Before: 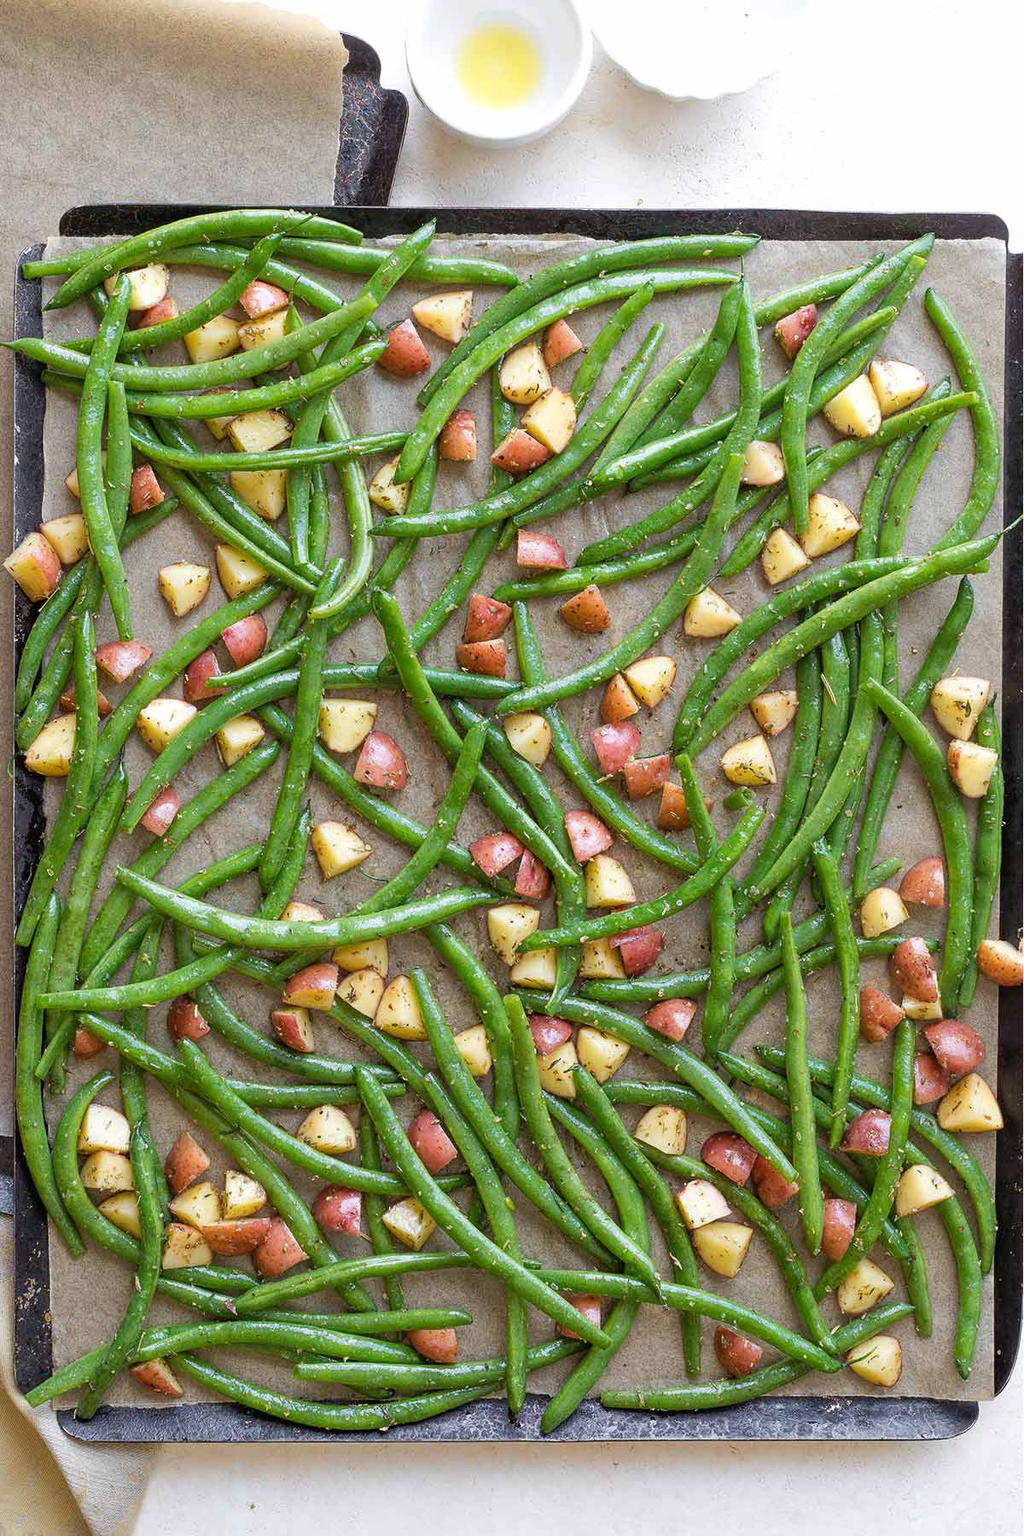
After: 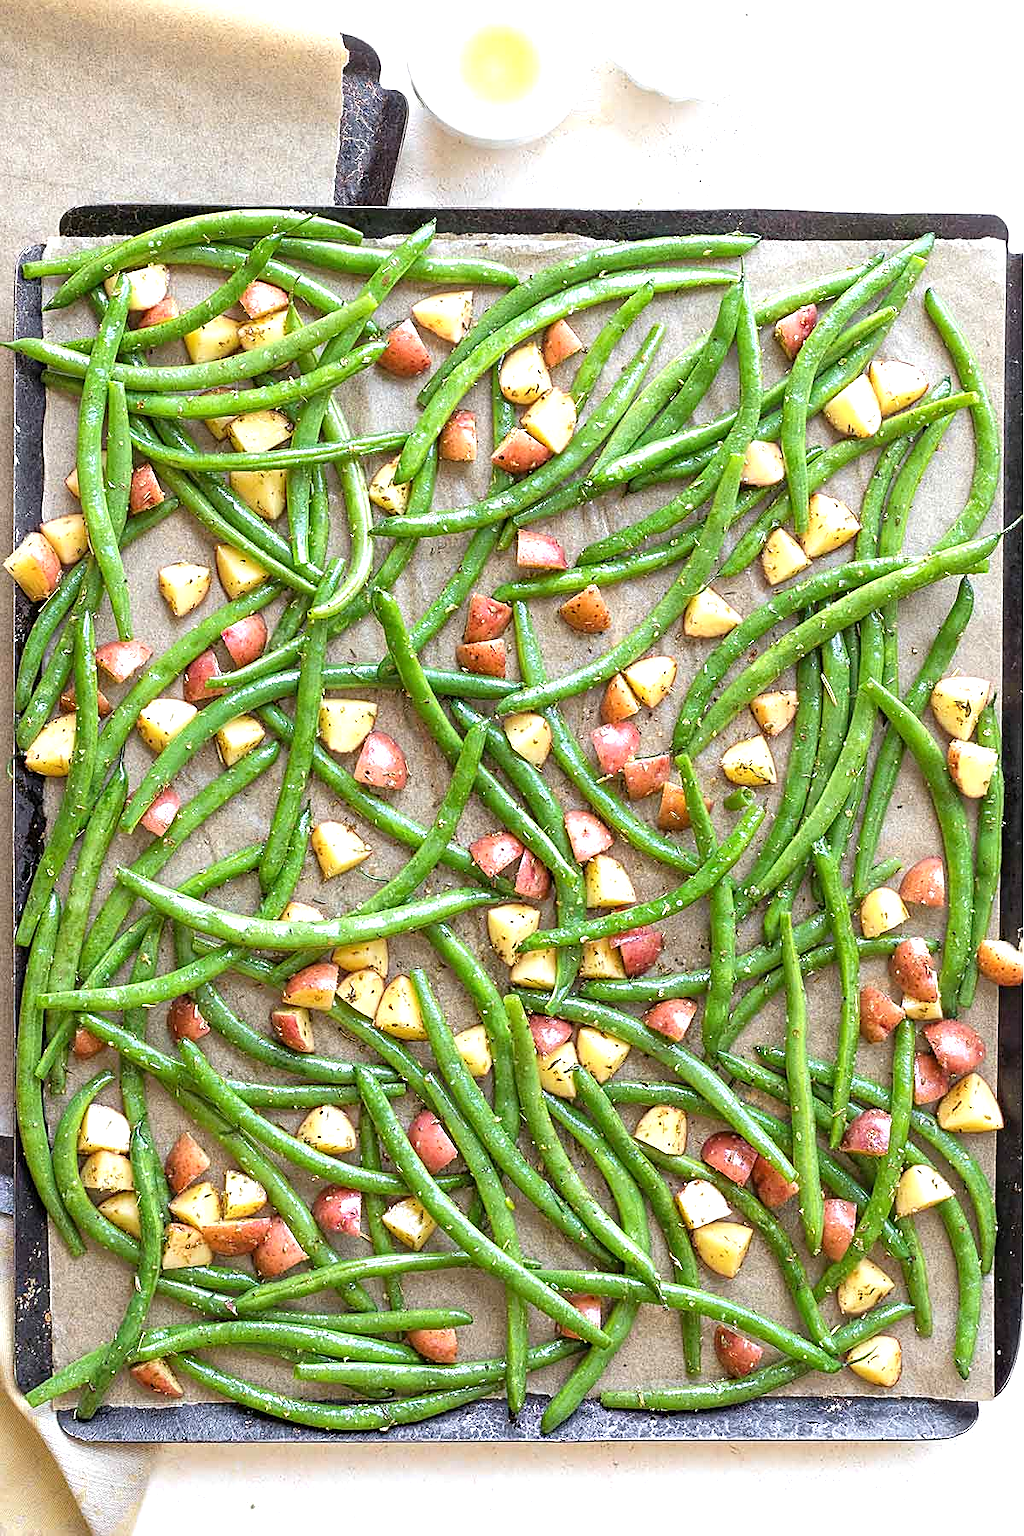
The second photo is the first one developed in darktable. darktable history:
sharpen: on, module defaults
exposure: exposure 0.766 EV, compensate highlight preservation false
